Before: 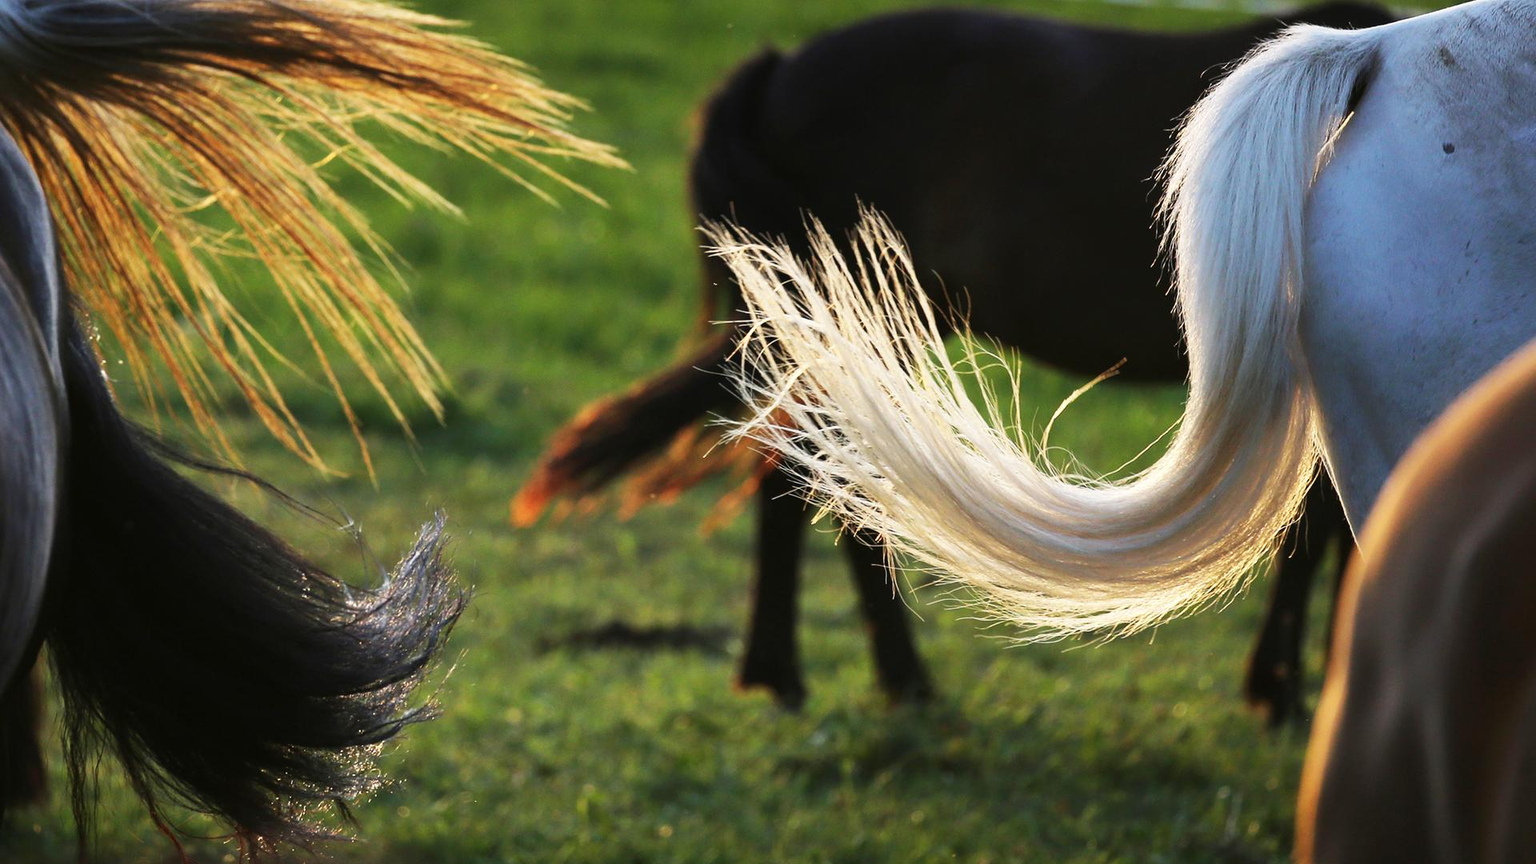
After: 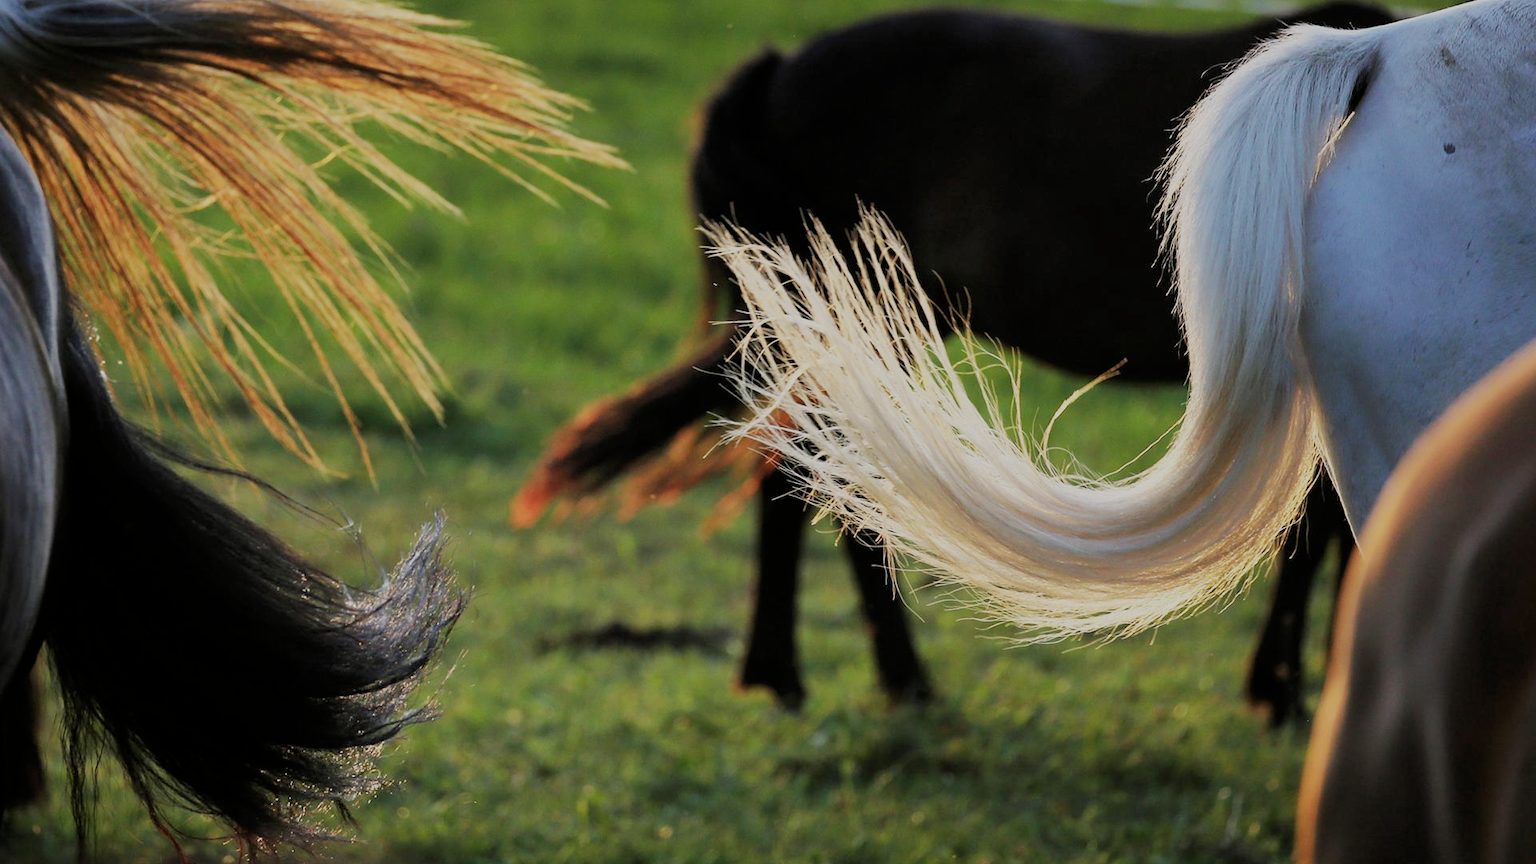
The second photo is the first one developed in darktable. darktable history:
filmic rgb: black relative exposure -8.78 EV, white relative exposure 4.98 EV, target black luminance 0%, hardness 3.77, latitude 65.5%, contrast 0.826, shadows ↔ highlights balance 19.56%
crop: left 0.069%
